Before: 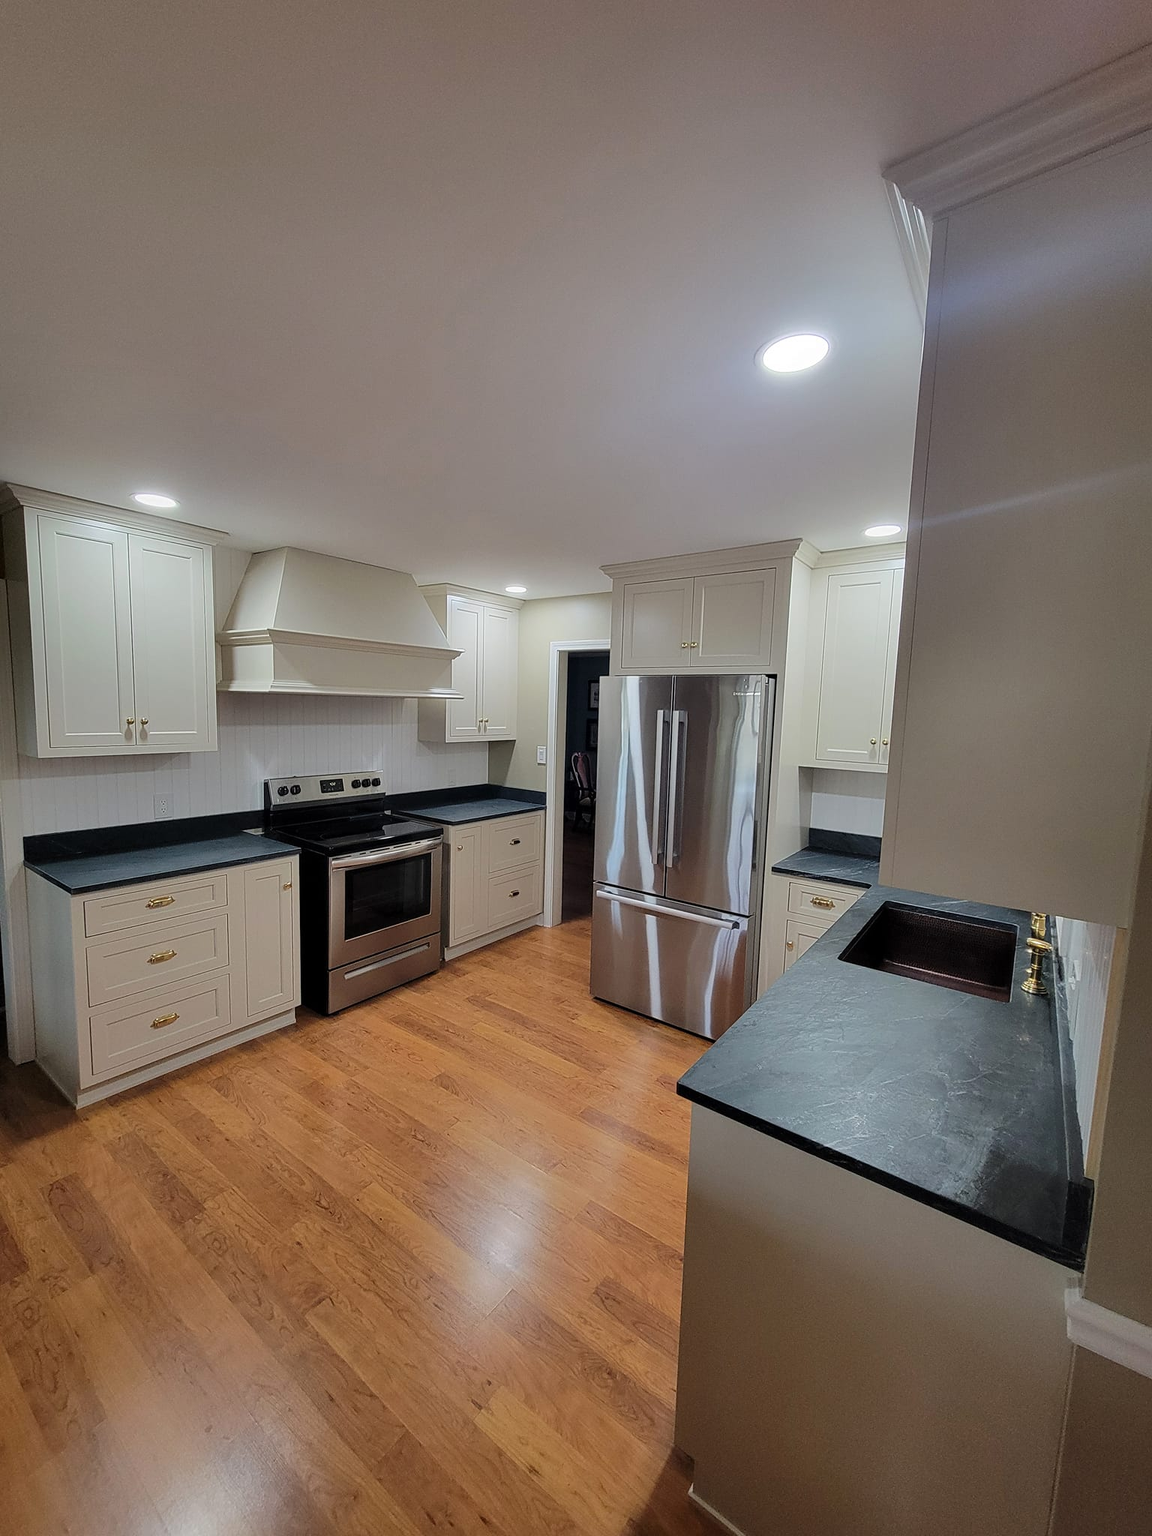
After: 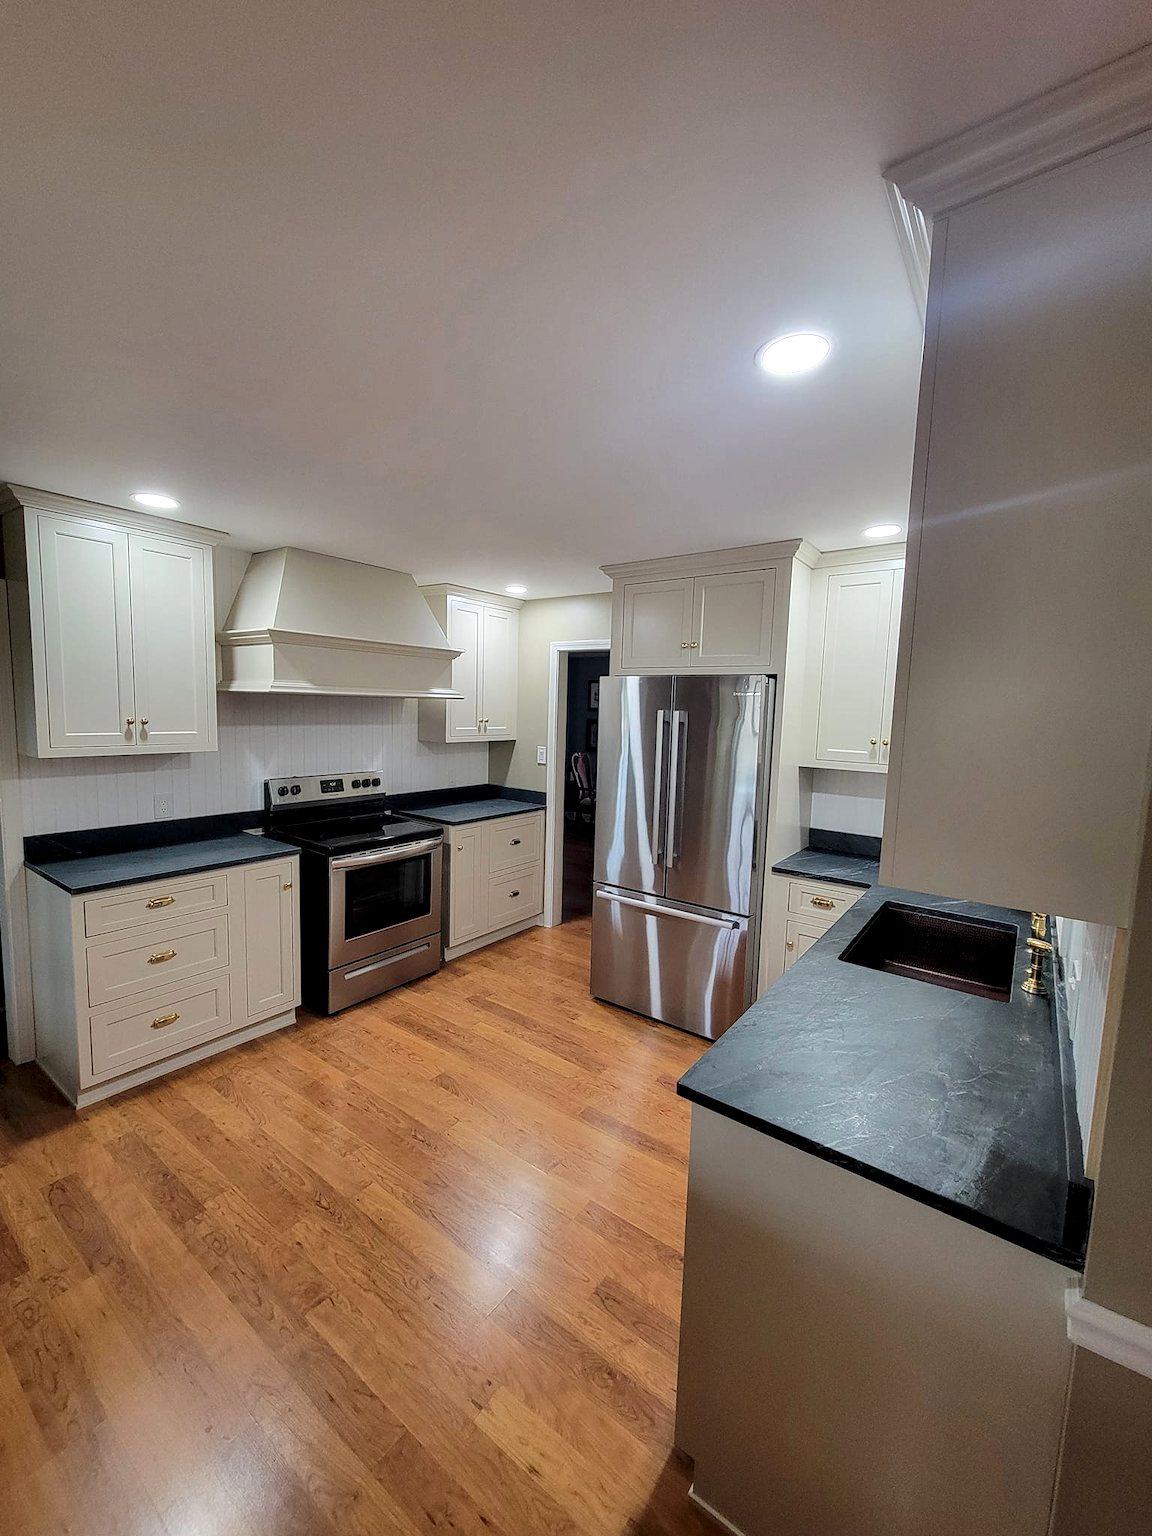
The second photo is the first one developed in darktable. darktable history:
local contrast: shadows 92%, midtone range 0.494
exposure: exposure 0.201 EV, compensate highlight preservation false
